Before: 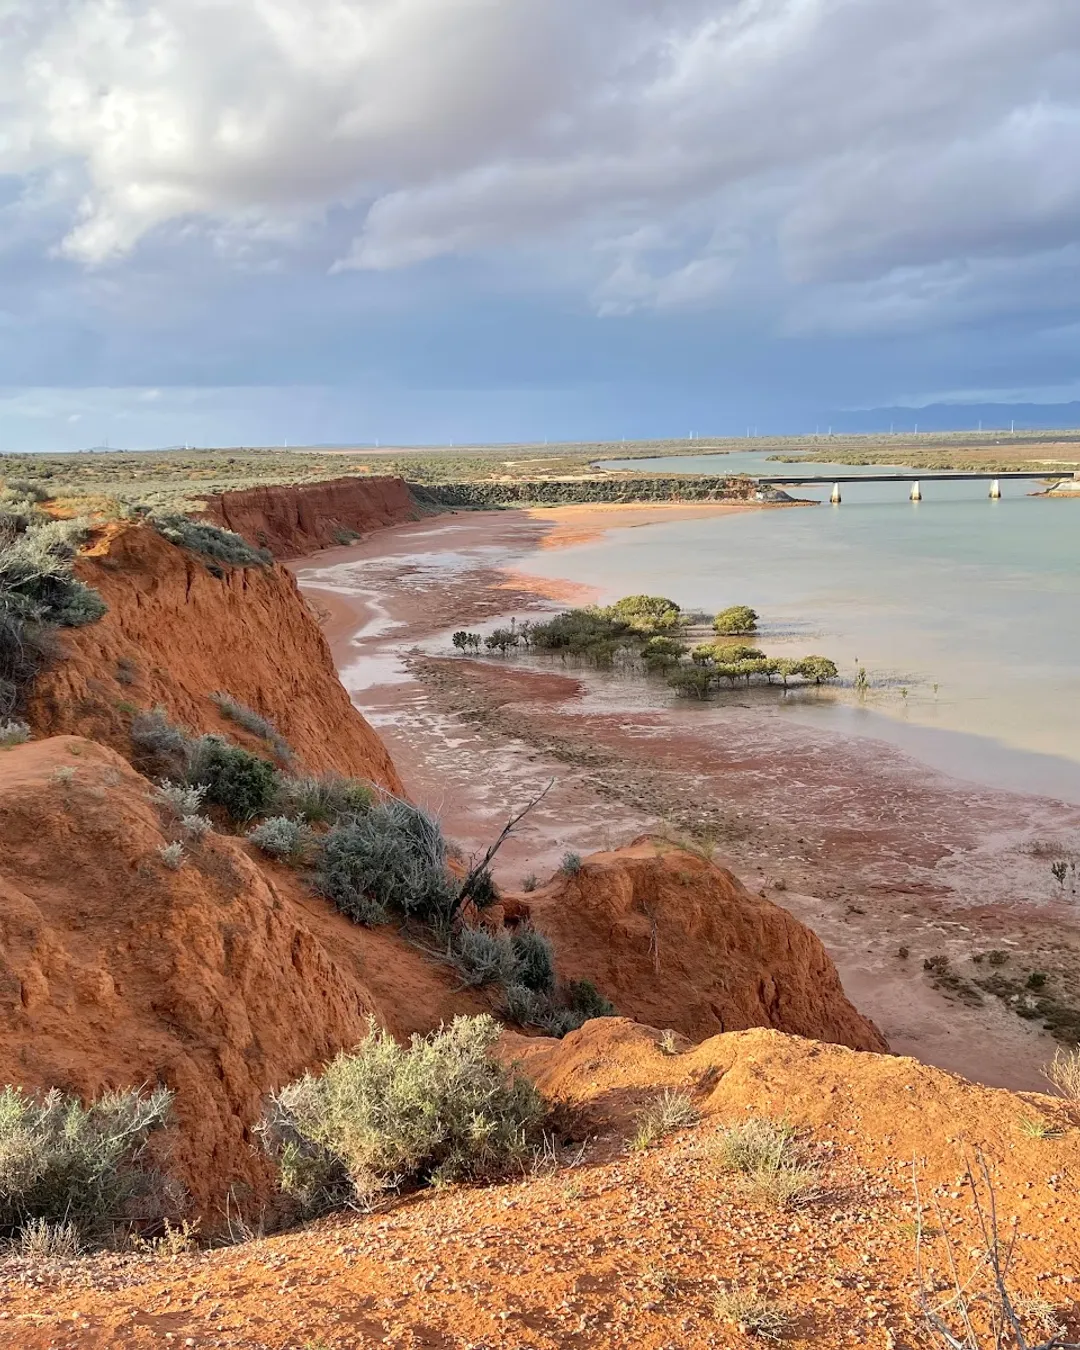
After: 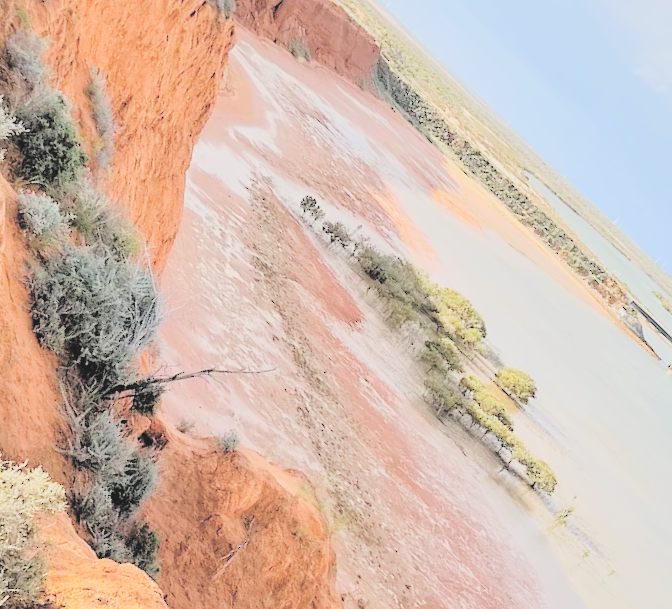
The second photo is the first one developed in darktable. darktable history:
contrast brightness saturation: brightness 1
crop and rotate: angle -44.78°, top 16.474%, right 1.01%, bottom 11.727%
filmic rgb: black relative exposure -7.11 EV, white relative exposure 5.39 EV, hardness 3.03, preserve chrominance no, color science v4 (2020)
